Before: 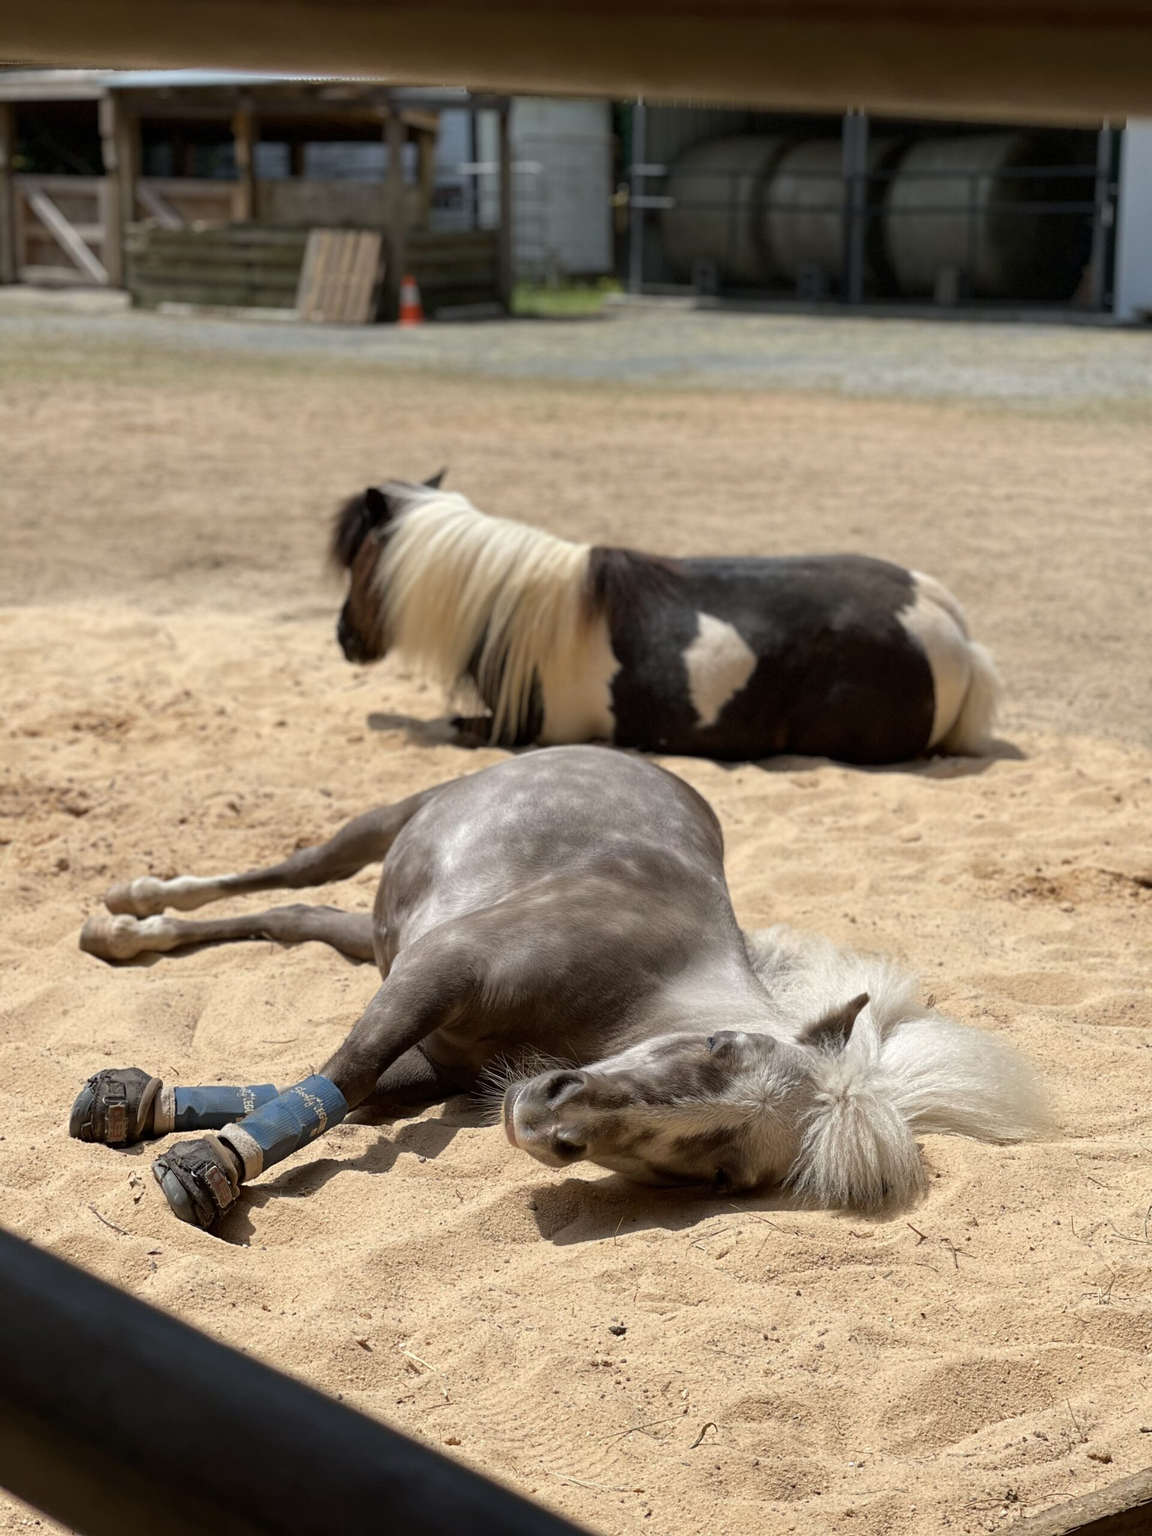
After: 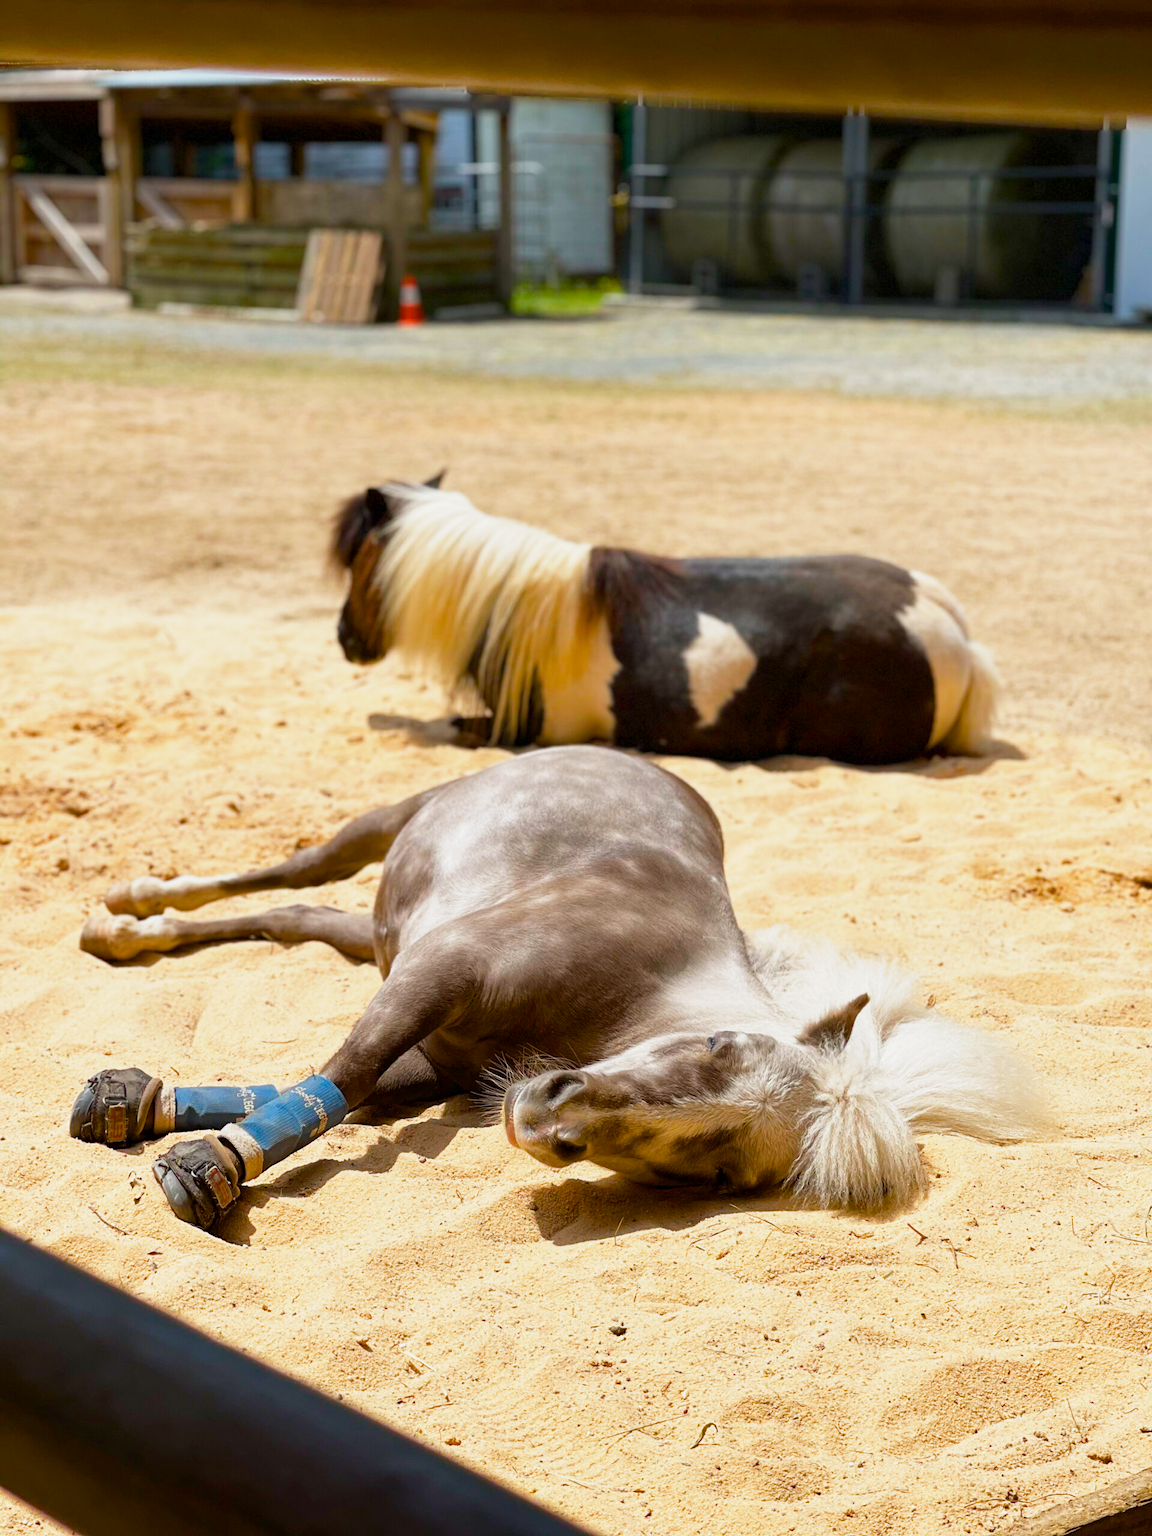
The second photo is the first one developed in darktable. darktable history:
color balance rgb: perceptual saturation grading › global saturation 45%, perceptual saturation grading › highlights -25%, perceptual saturation grading › shadows 50%, perceptual brilliance grading › global brilliance 3%, global vibrance 3%
exposure: compensate highlight preservation false
tone equalizer: on, module defaults
base curve: curves: ch0 [(0, 0) (0.088, 0.125) (0.176, 0.251) (0.354, 0.501) (0.613, 0.749) (1, 0.877)], preserve colors none
